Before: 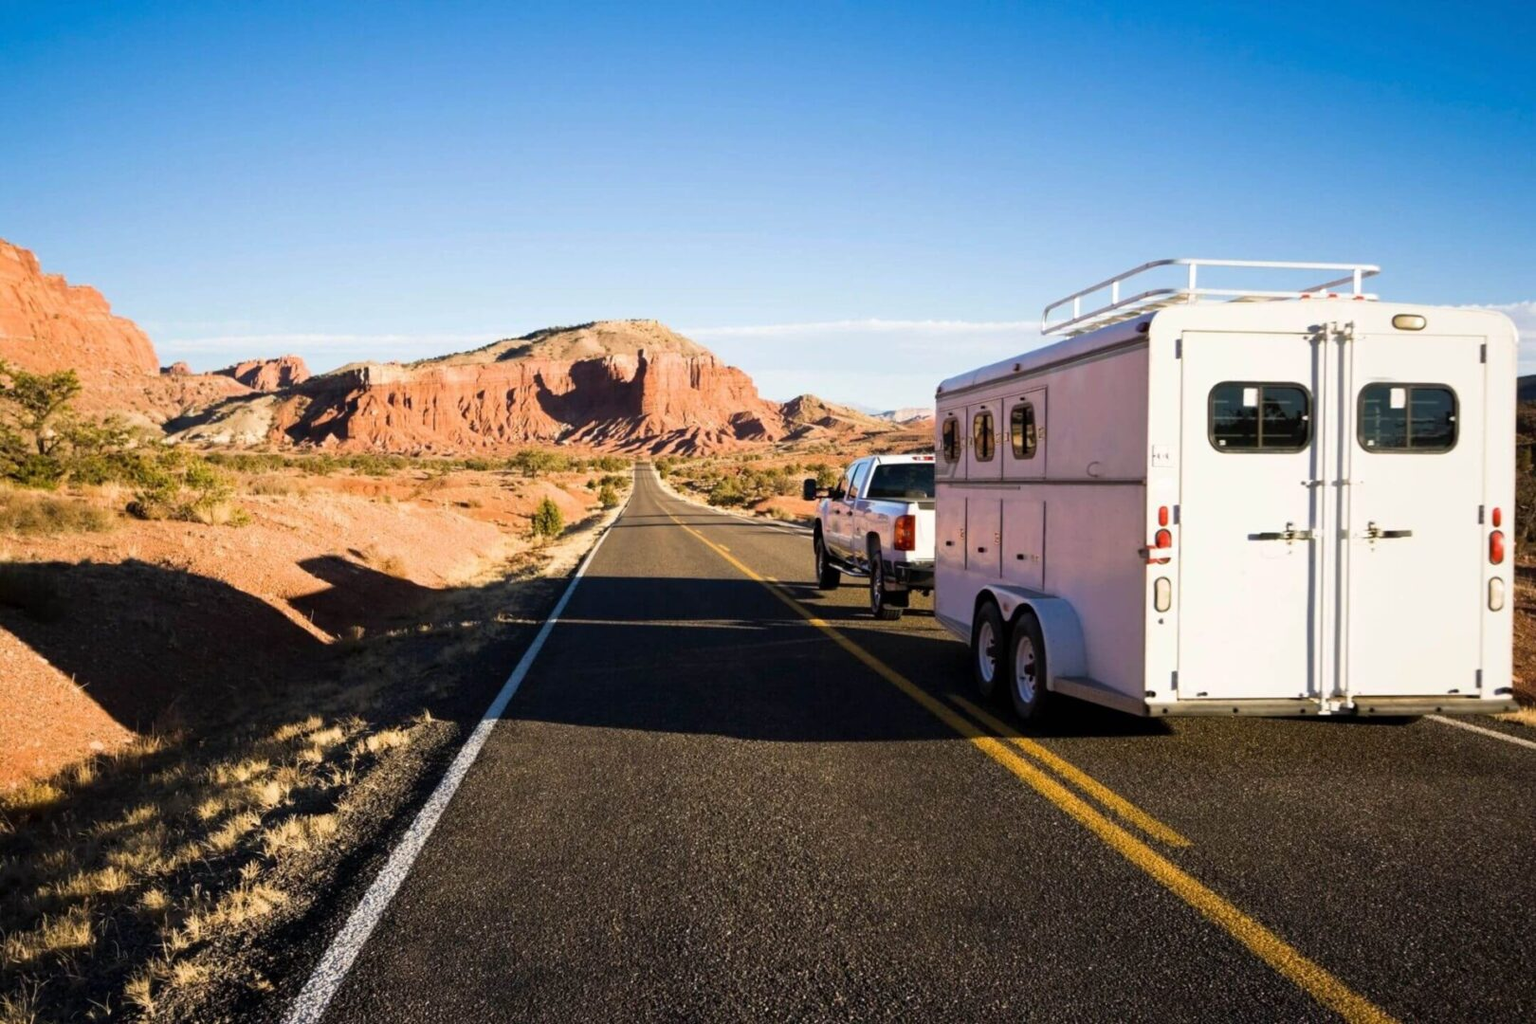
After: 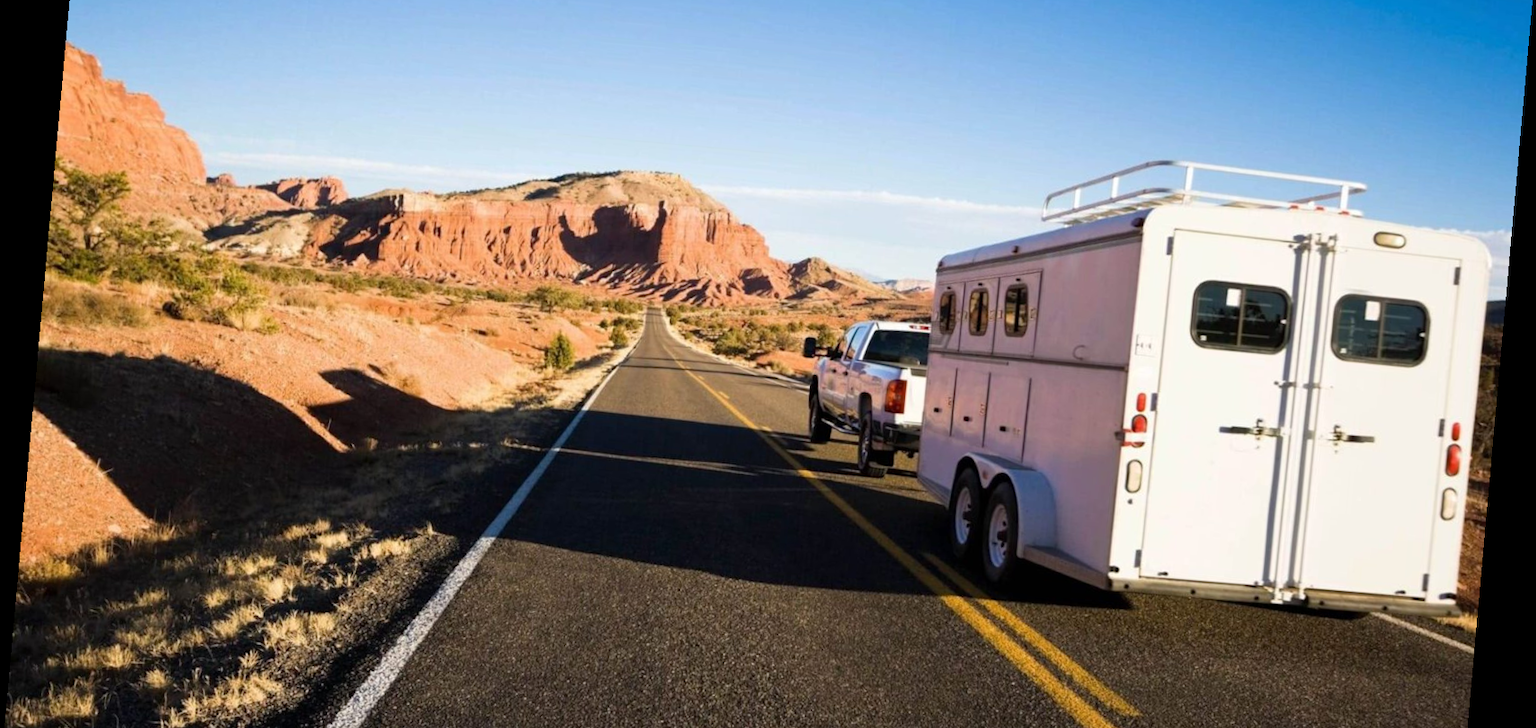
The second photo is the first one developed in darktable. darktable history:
crop: top 16.727%, bottom 16.727%
rotate and perspective: rotation 5.12°, automatic cropping off
